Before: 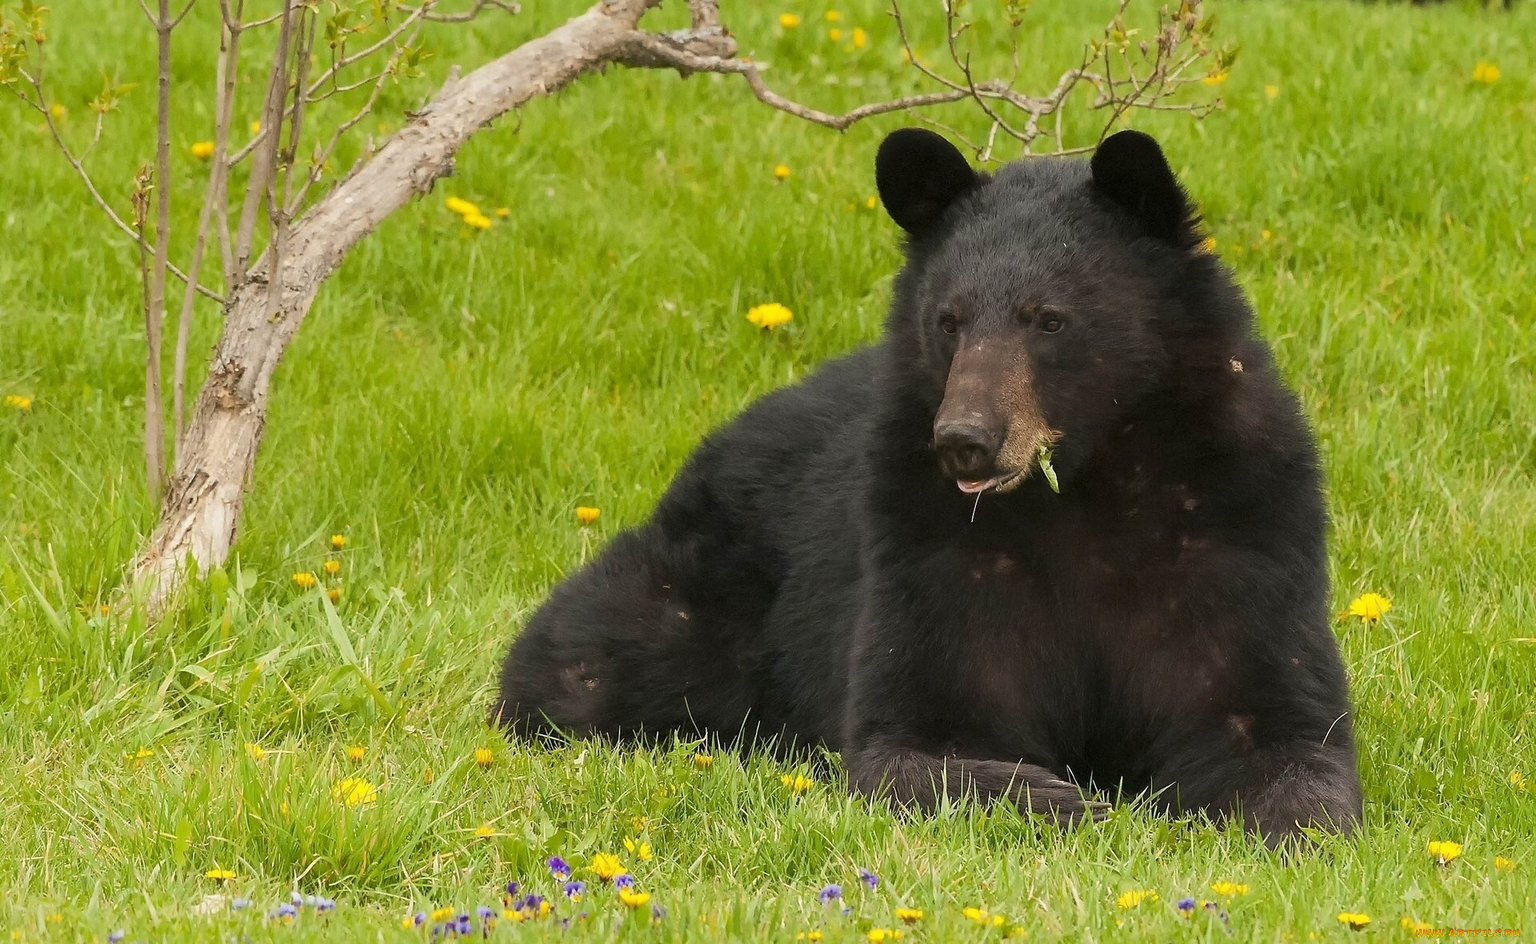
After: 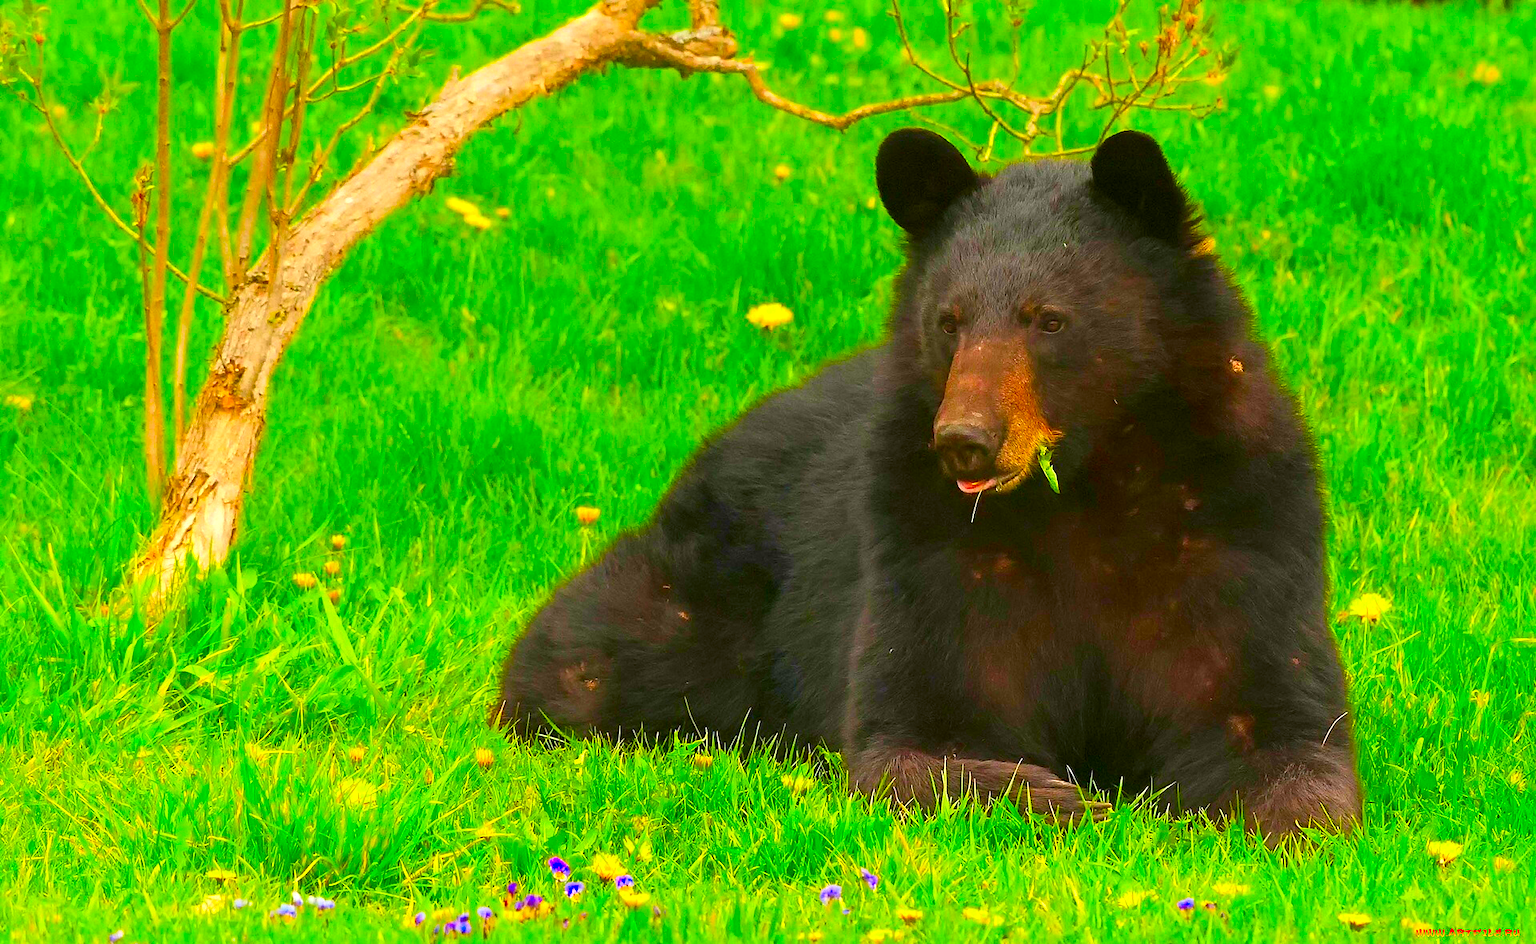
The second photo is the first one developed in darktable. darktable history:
color balance rgb: perceptual saturation grading › global saturation 10.507%, perceptual brilliance grading › global brilliance 9.785%, perceptual brilliance grading › shadows 14.69%
color correction: highlights b* 0.058, saturation 2.96
